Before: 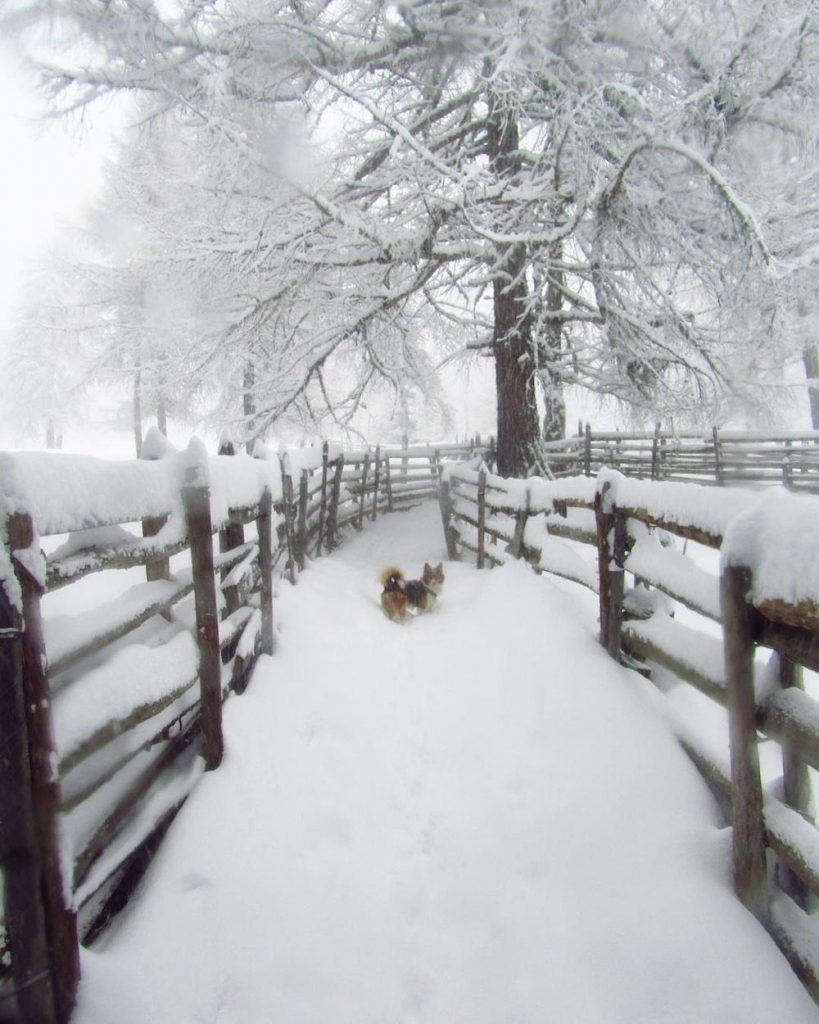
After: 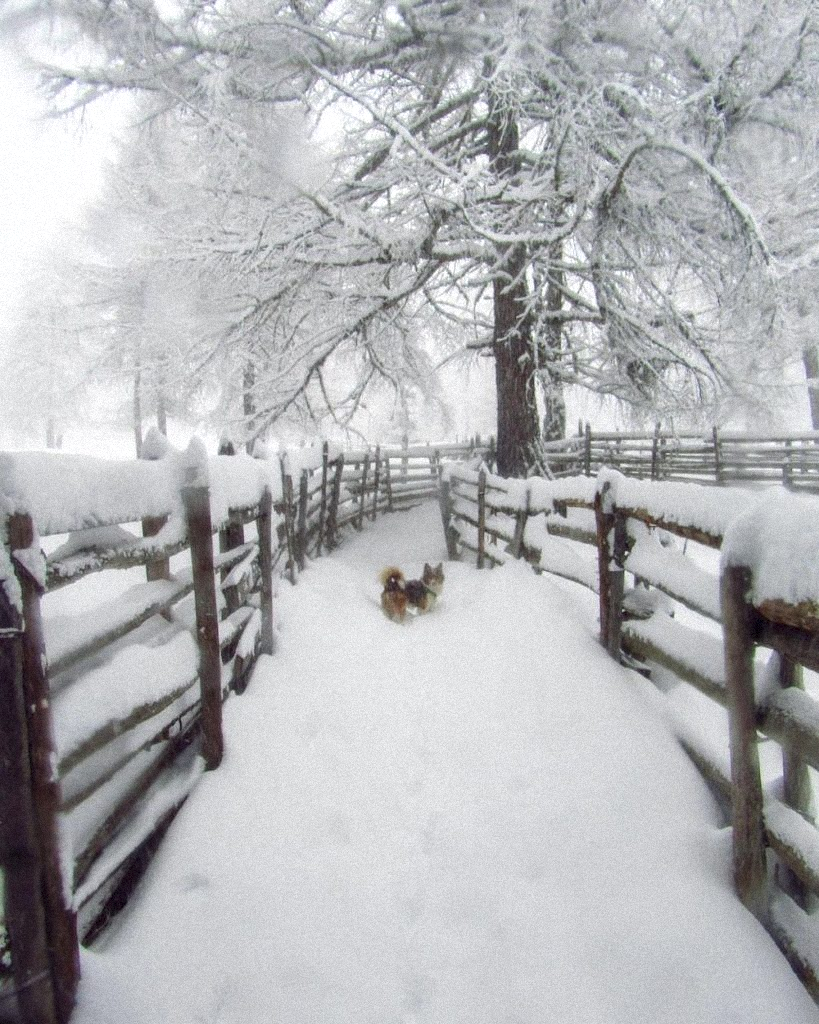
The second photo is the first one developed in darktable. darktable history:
local contrast: on, module defaults
grain: mid-tones bias 0%
